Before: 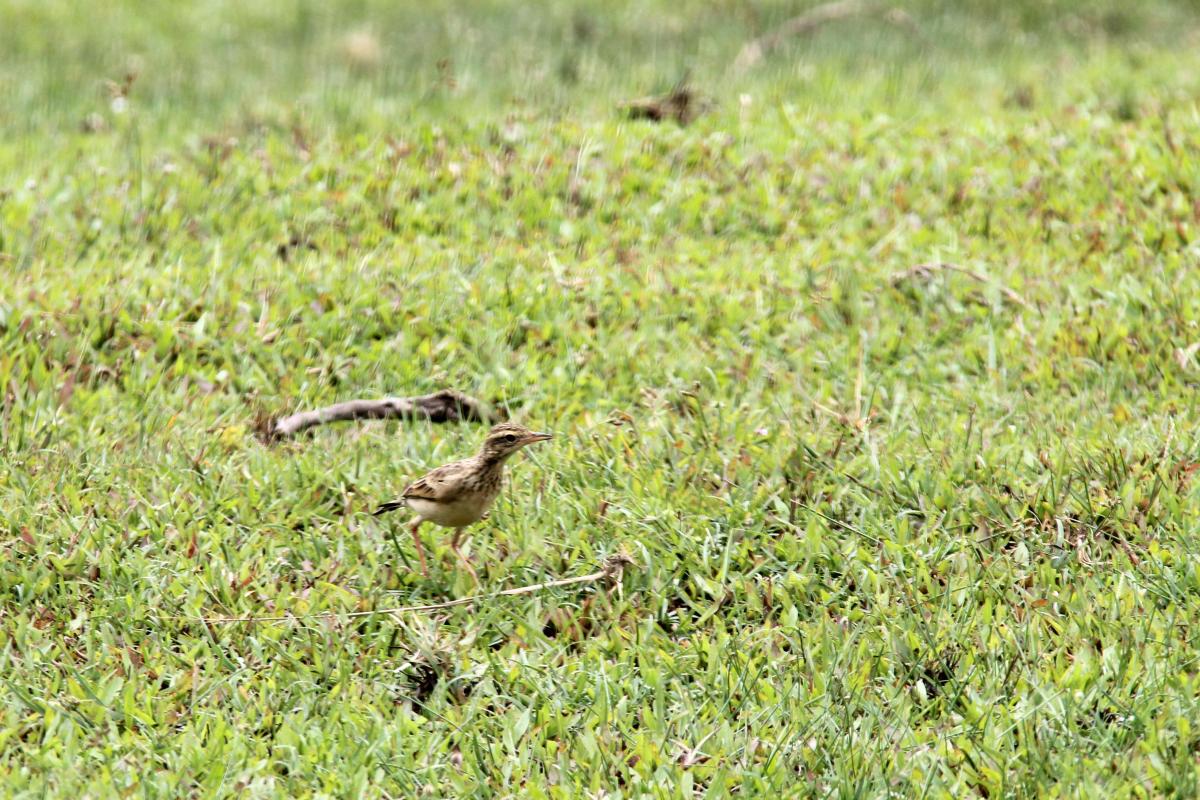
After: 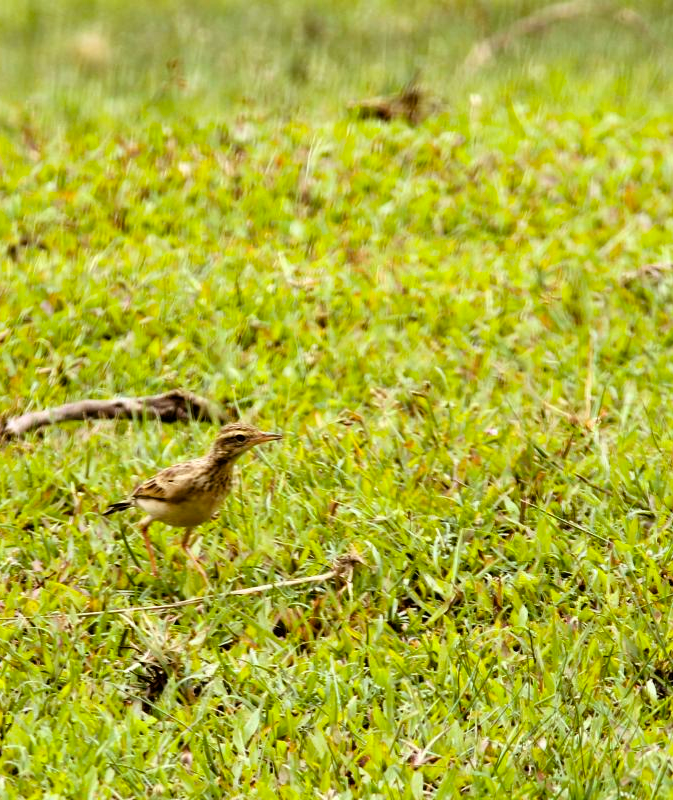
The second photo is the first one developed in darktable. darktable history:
crop and rotate: left 22.563%, right 21.333%
color balance rgb: power › chroma 2.477%, power › hue 68.63°, perceptual saturation grading › global saturation 25.395%
